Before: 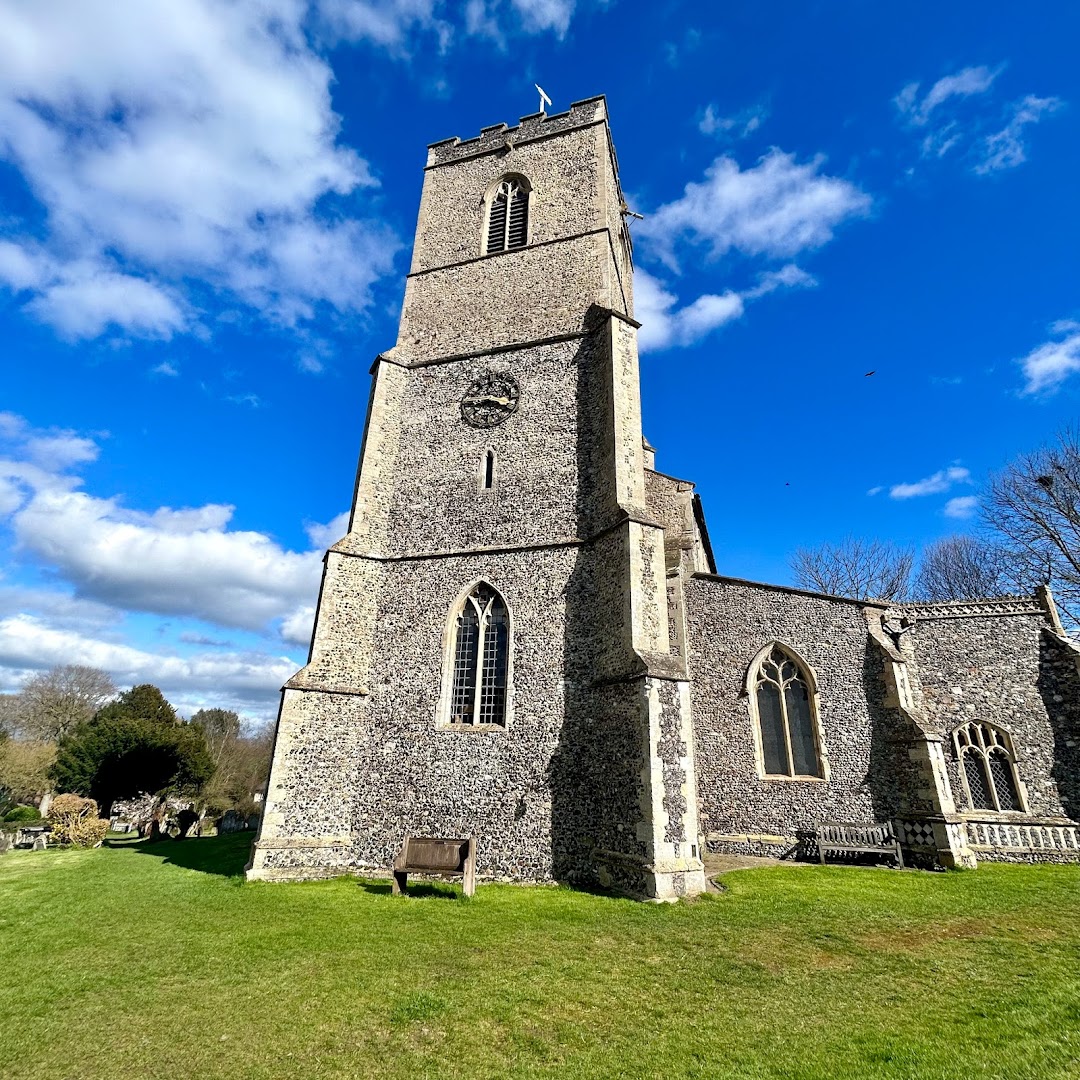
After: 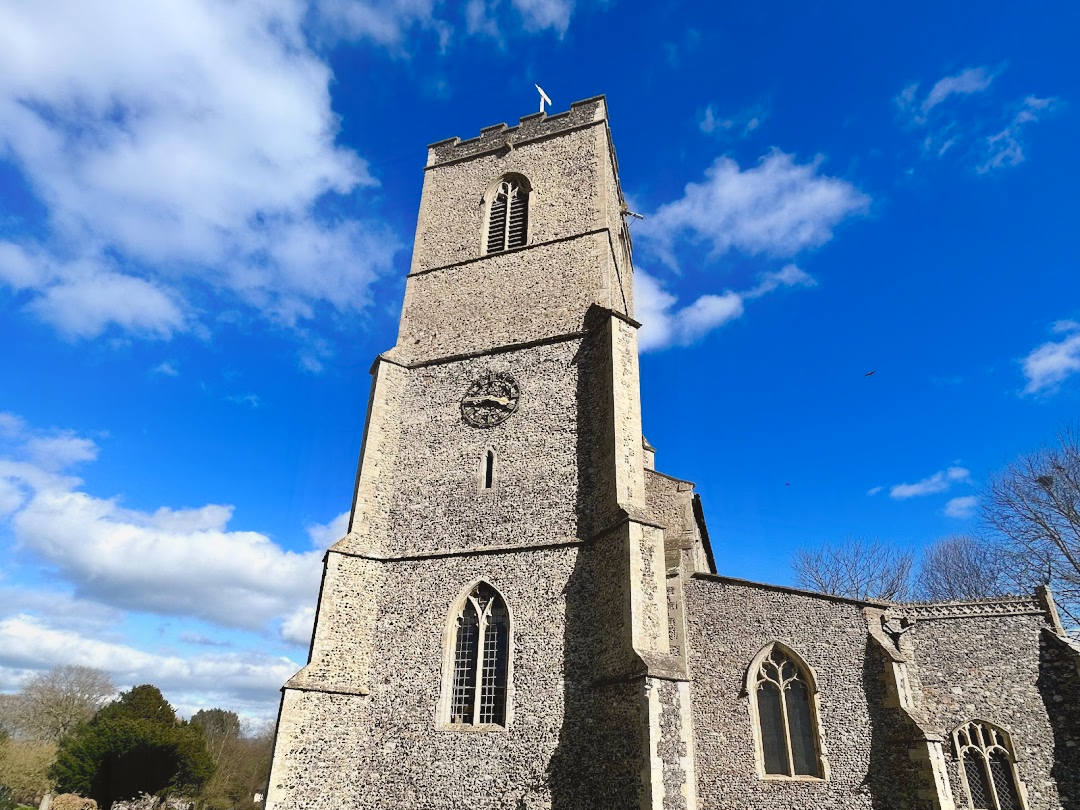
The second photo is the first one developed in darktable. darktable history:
contrast equalizer: octaves 7, y [[0.6 ×6], [0.55 ×6], [0 ×6], [0 ×6], [0 ×6]], mix -1
color balance rgb: shadows lift › chroma 1%, shadows lift › hue 28.8°, power › hue 60°, highlights gain › chroma 1%, highlights gain › hue 60°, global offset › luminance 0.25%, perceptual saturation grading › highlights -20%, perceptual saturation grading › shadows 20%, perceptual brilliance grading › highlights 5%, perceptual brilliance grading › shadows -10%, global vibrance 19.67%
crop: bottom 24.988%
